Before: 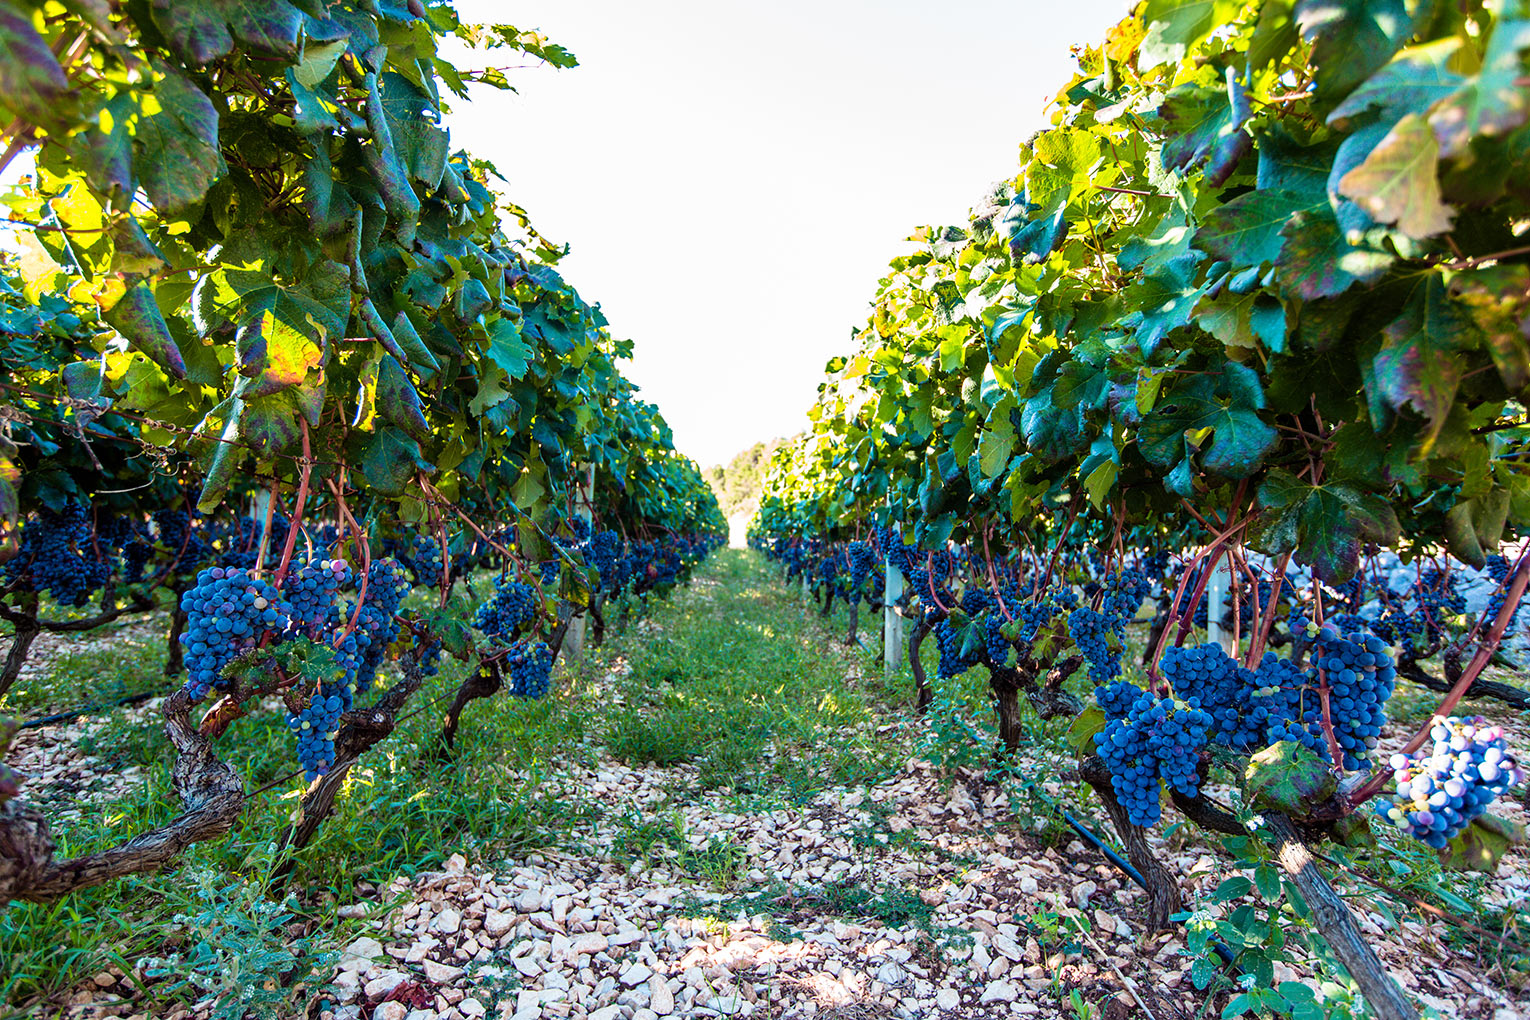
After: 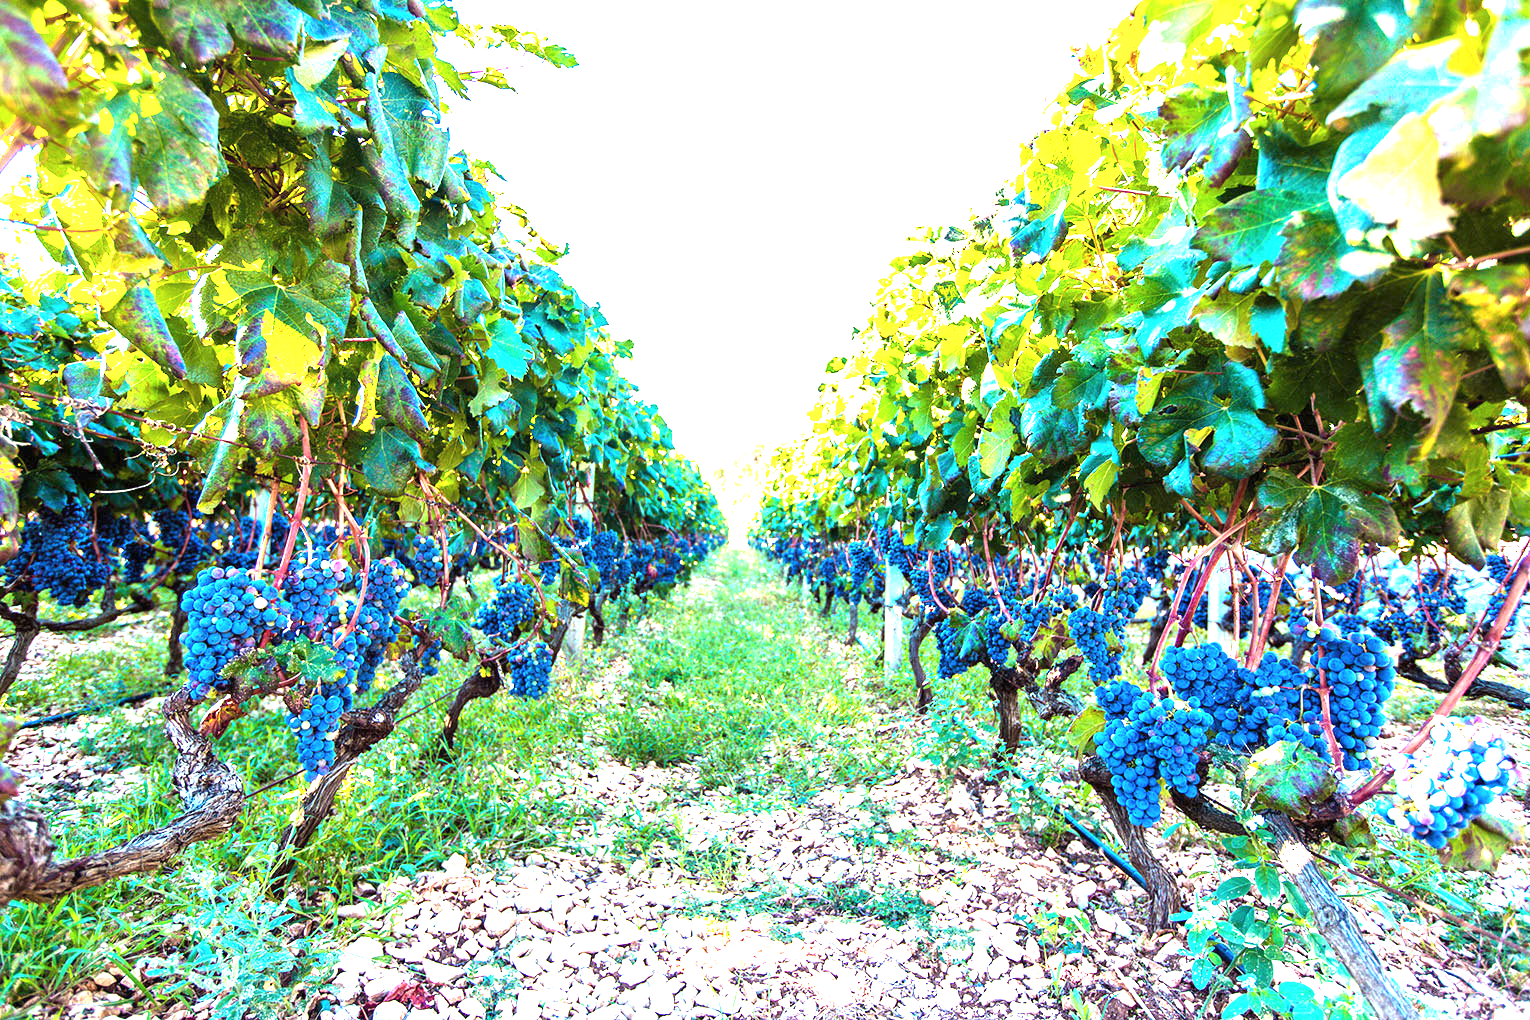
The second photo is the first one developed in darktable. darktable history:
color balance rgb: perceptual saturation grading › global saturation -1%
exposure: black level correction 0, exposure 2.088 EV, compensate exposure bias true, compensate highlight preservation false
